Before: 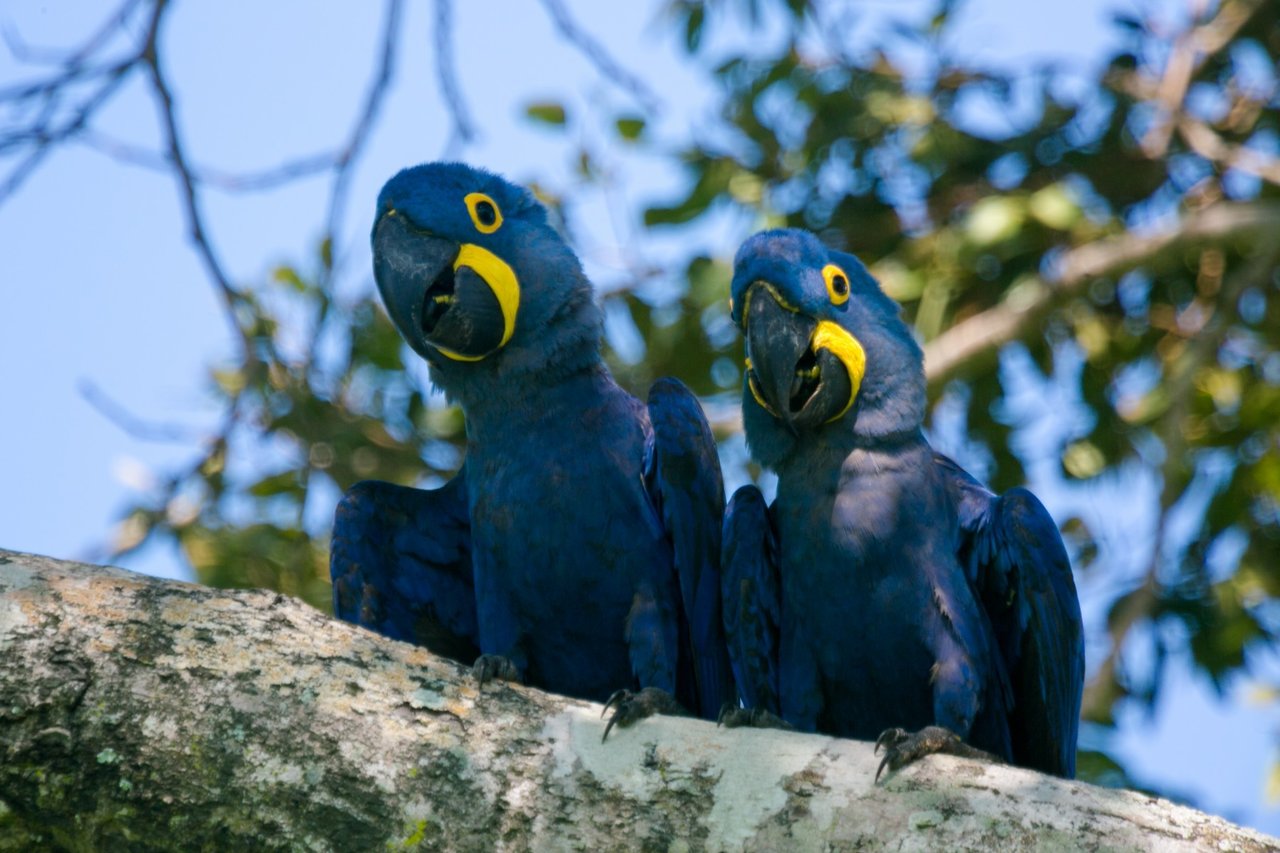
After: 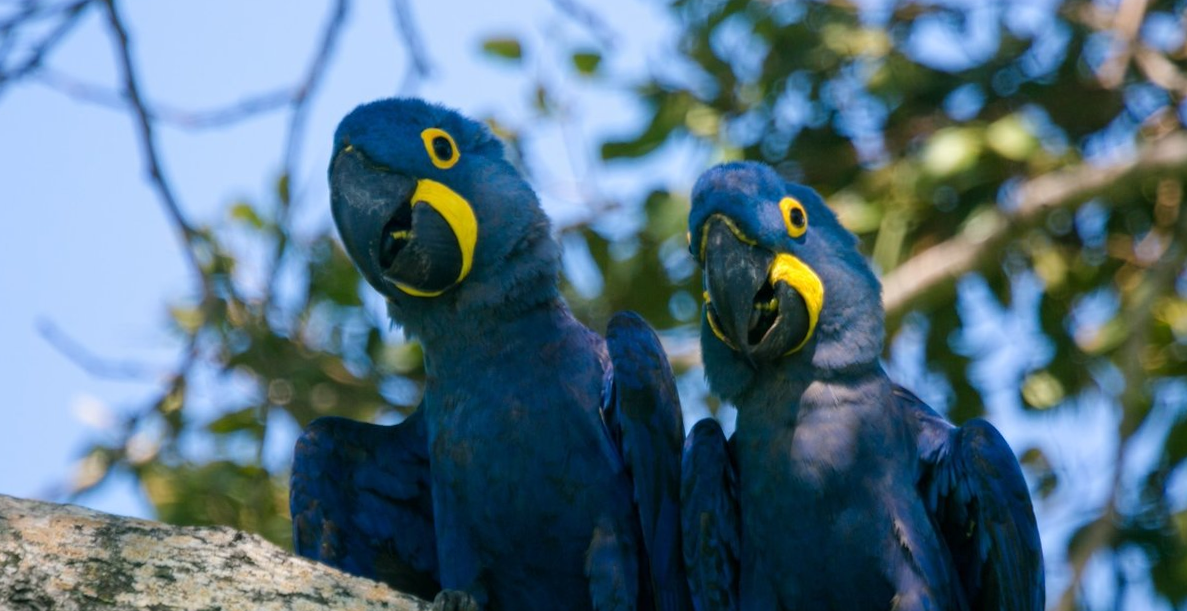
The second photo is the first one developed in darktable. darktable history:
crop: left 2.737%, top 7.287%, right 3.421%, bottom 20.179%
rotate and perspective: rotation -0.45°, automatic cropping original format, crop left 0.008, crop right 0.992, crop top 0.012, crop bottom 0.988
tone equalizer: on, module defaults
white balance: emerald 1
